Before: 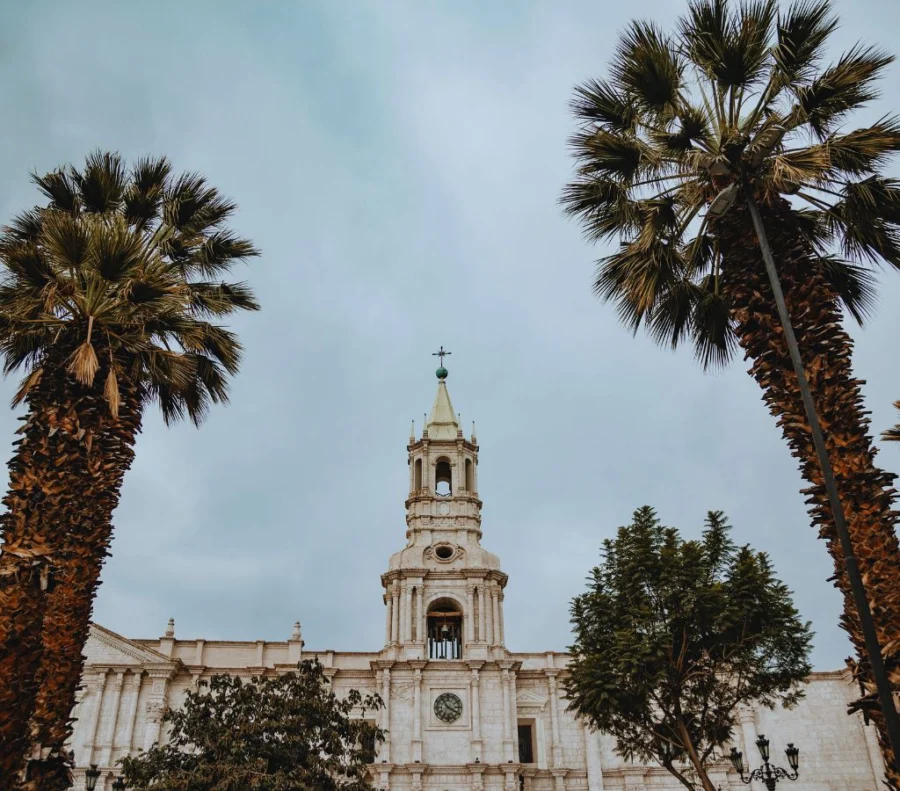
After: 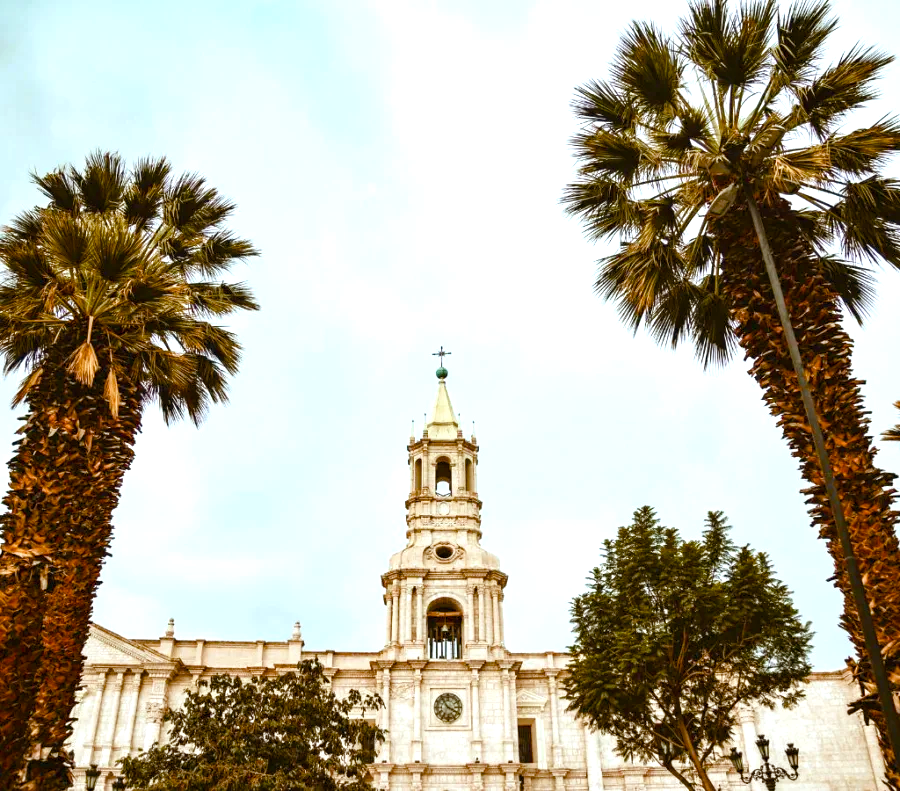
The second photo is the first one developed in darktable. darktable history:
color balance rgb: power › chroma 2.519%, power › hue 69.8°, global offset › luminance -0.476%, perceptual saturation grading › global saturation 20%, perceptual saturation grading › highlights -25.677%, perceptual saturation grading › shadows 49.656%
exposure: black level correction 0, exposure 1.2 EV, compensate exposure bias true, compensate highlight preservation false
